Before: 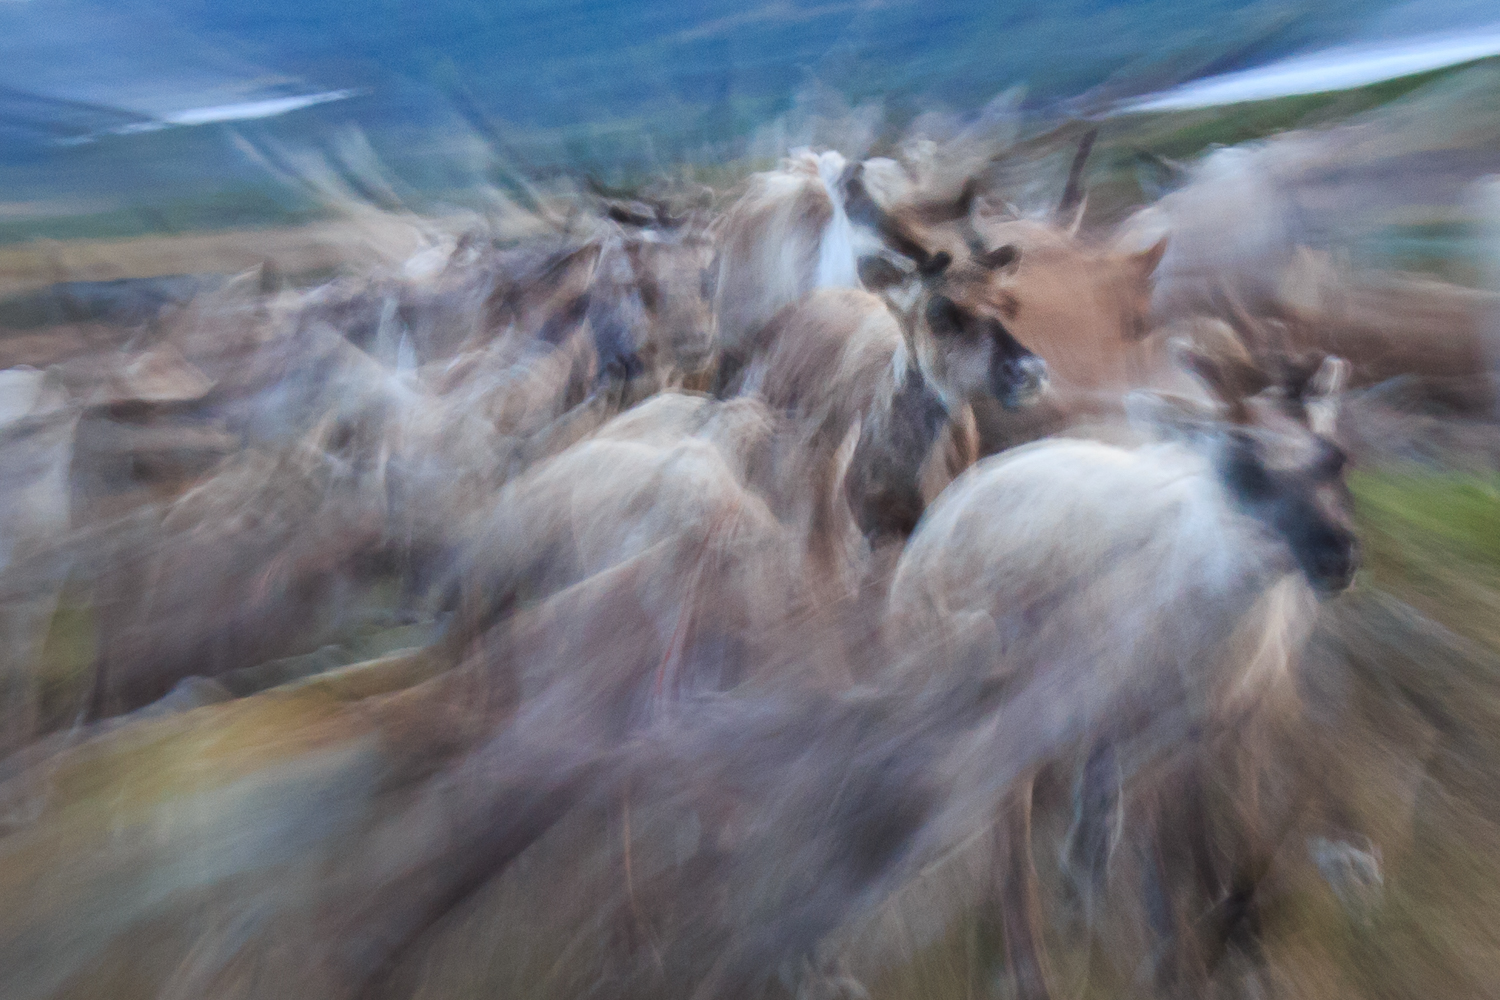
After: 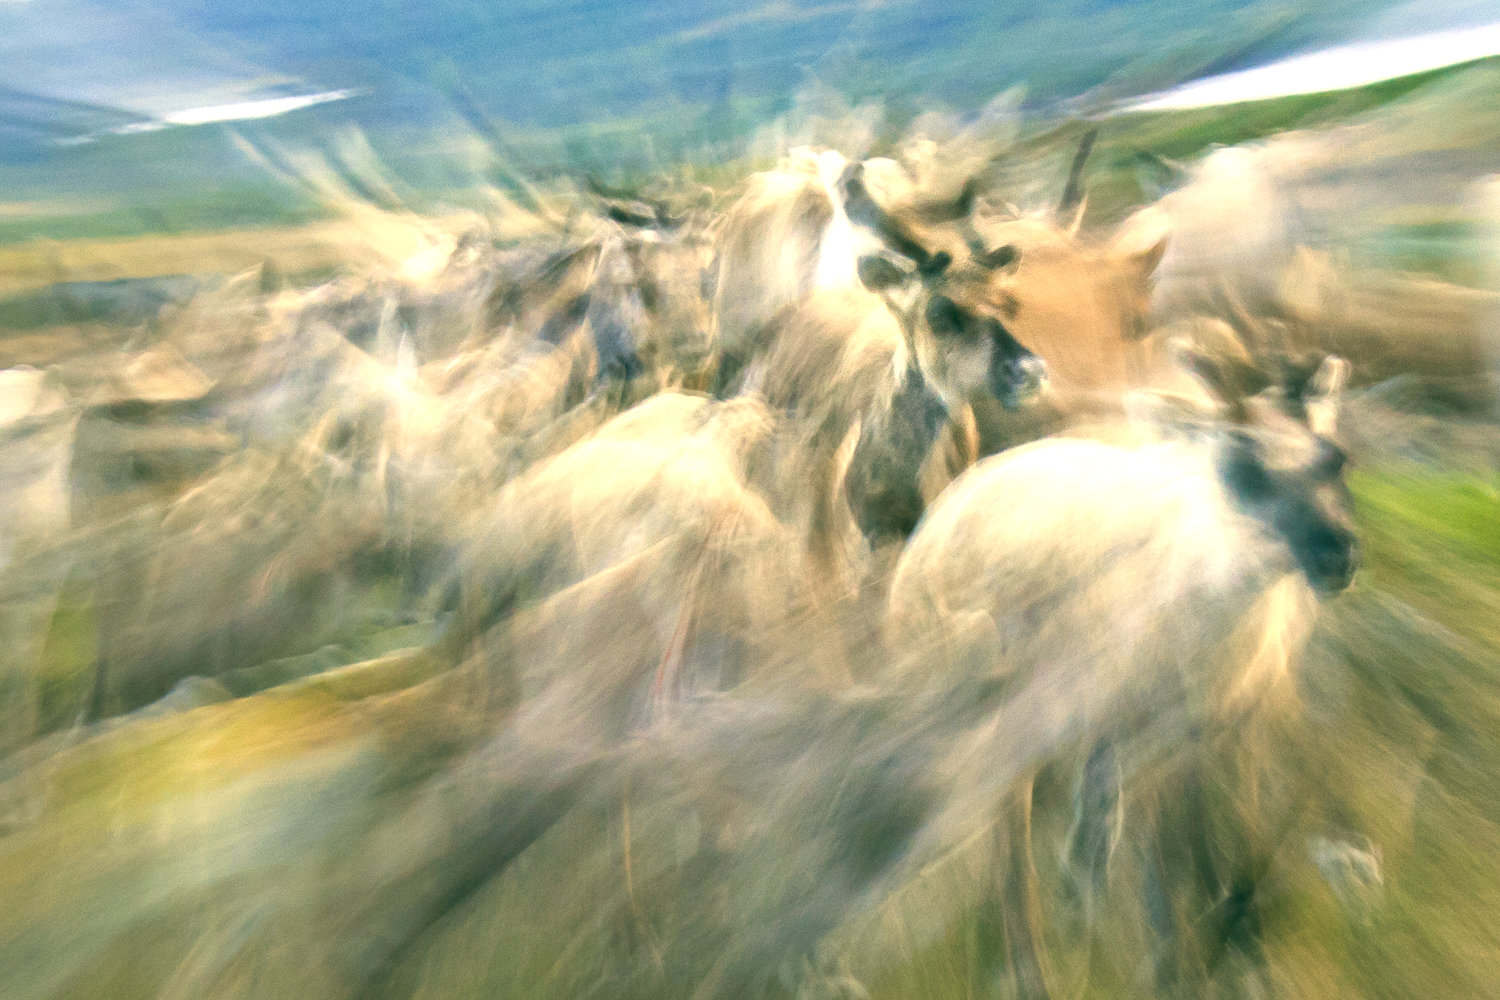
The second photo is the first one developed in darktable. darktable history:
color correction: highlights a* 5.62, highlights b* 33.57, shadows a* -25.86, shadows b* 4.02
exposure: exposure 1.137 EV, compensate highlight preservation false
